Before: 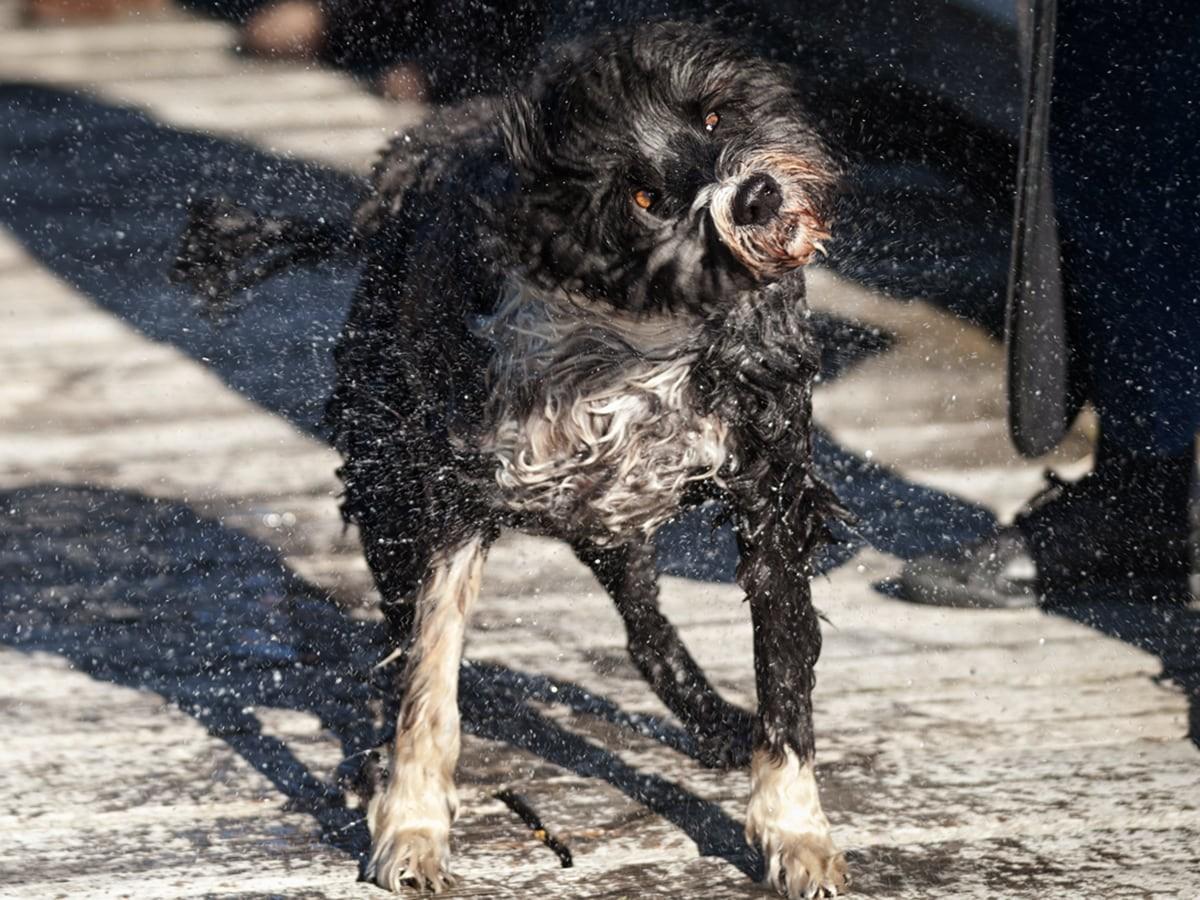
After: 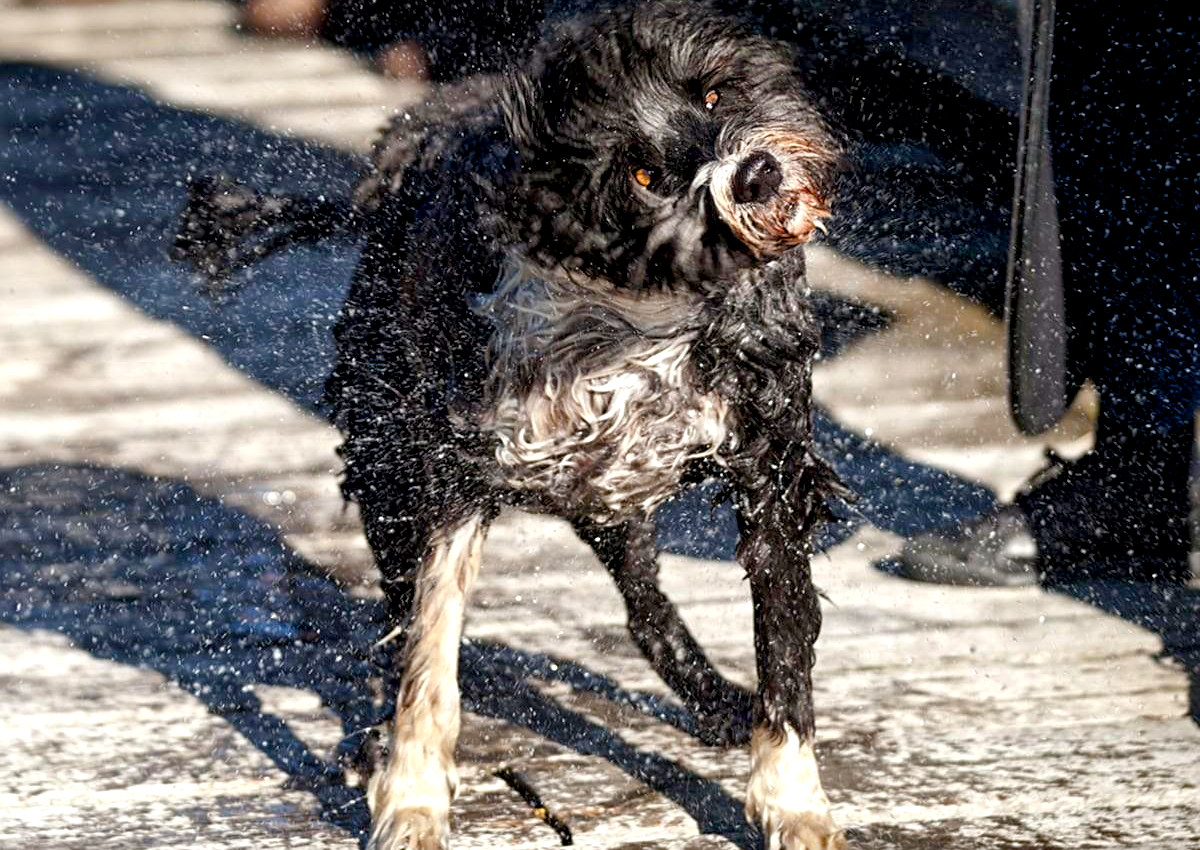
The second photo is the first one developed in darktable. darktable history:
exposure: black level correction 0.005, exposure 0.286 EV, compensate highlight preservation false
local contrast: mode bilateral grid, contrast 20, coarseness 50, detail 132%, midtone range 0.2
crop and rotate: top 2.479%, bottom 3.018%
sharpen: amount 0.2
color balance rgb: perceptual saturation grading › global saturation 35%, perceptual saturation grading › highlights -30%, perceptual saturation grading › shadows 35%, perceptual brilliance grading › global brilliance 3%, perceptual brilliance grading › highlights -3%, perceptual brilliance grading › shadows 3%
